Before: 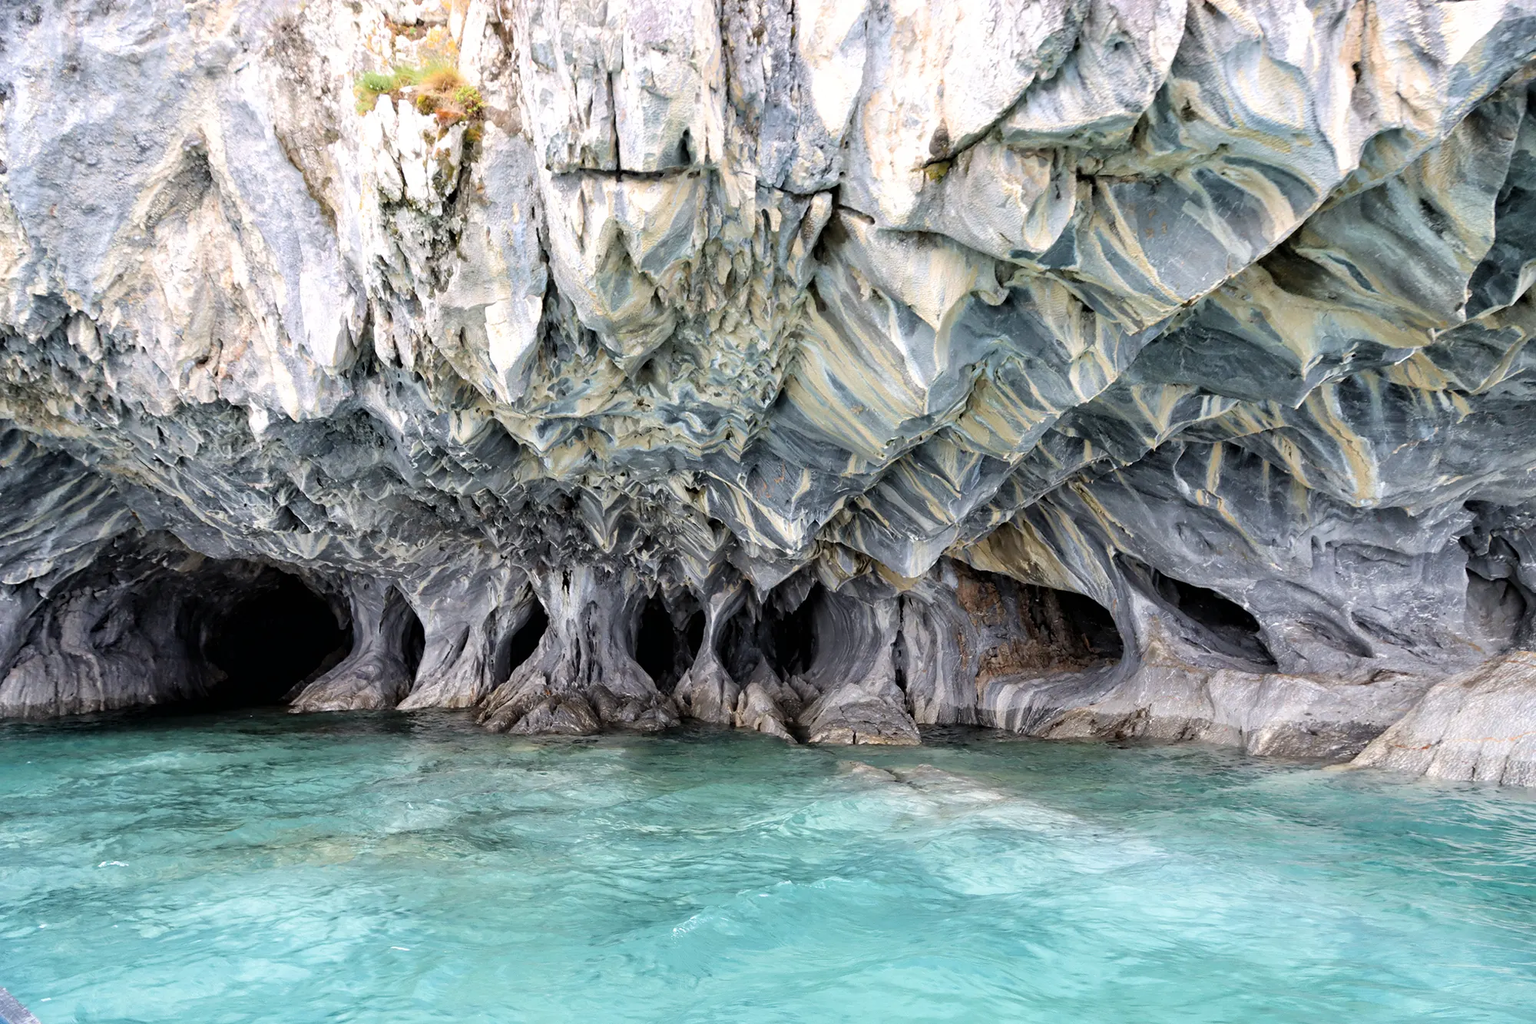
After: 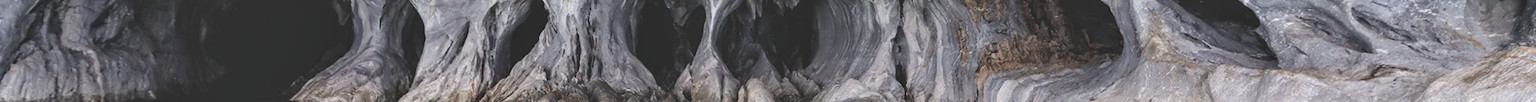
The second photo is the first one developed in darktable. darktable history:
exposure: black level correction -0.03, compensate highlight preservation false
crop and rotate: top 59.084%, bottom 30.916%
local contrast: highlights 25%, detail 130%
filmic rgb: black relative exposure -15 EV, white relative exposure 3 EV, threshold 6 EV, target black luminance 0%, hardness 9.27, latitude 99%, contrast 0.912, shadows ↔ highlights balance 0.505%, add noise in highlights 0, color science v3 (2019), use custom middle-gray values true, iterations of high-quality reconstruction 0, contrast in highlights soft, enable highlight reconstruction true
